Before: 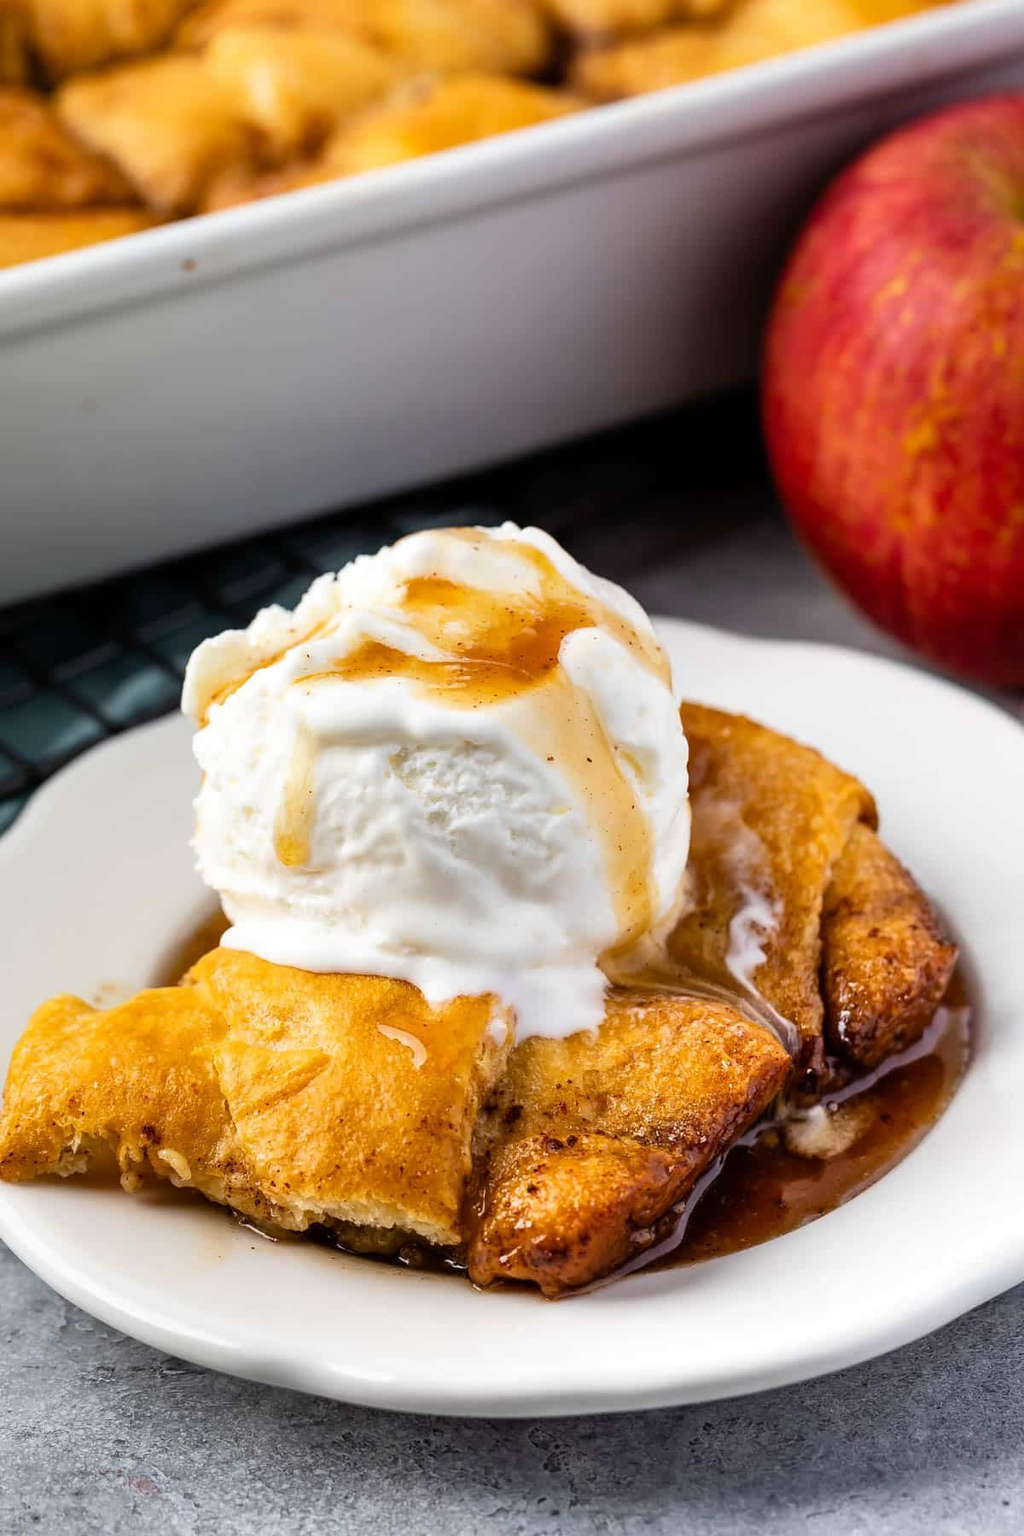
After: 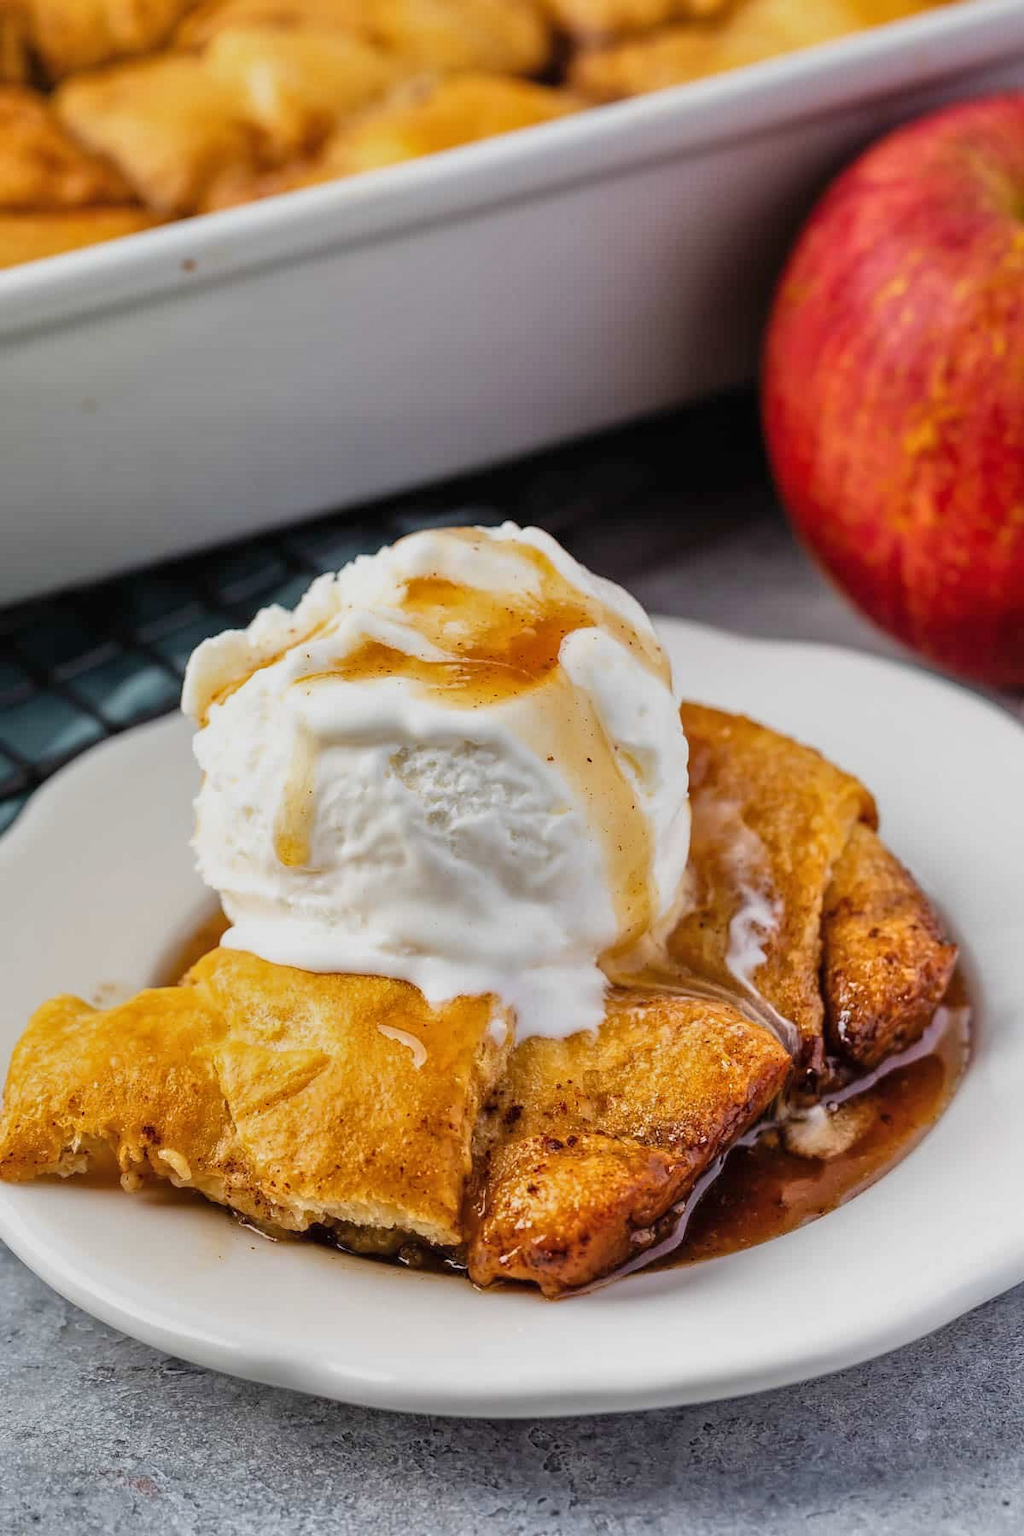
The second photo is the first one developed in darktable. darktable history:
tone equalizer: -8 EV -0.002 EV, -7 EV 0.005 EV, -6 EV -0.008 EV, -5 EV 0.007 EV, -4 EV -0.042 EV, -3 EV -0.233 EV, -2 EV -0.662 EV, -1 EV -0.983 EV, +0 EV -0.969 EV, smoothing diameter 2%, edges refinement/feathering 20, mask exposure compensation -1.57 EV, filter diffusion 5
exposure: black level correction -0.002, exposure 0.54 EV, compensate highlight preservation false
local contrast: highlights 100%, shadows 100%, detail 120%, midtone range 0.2
